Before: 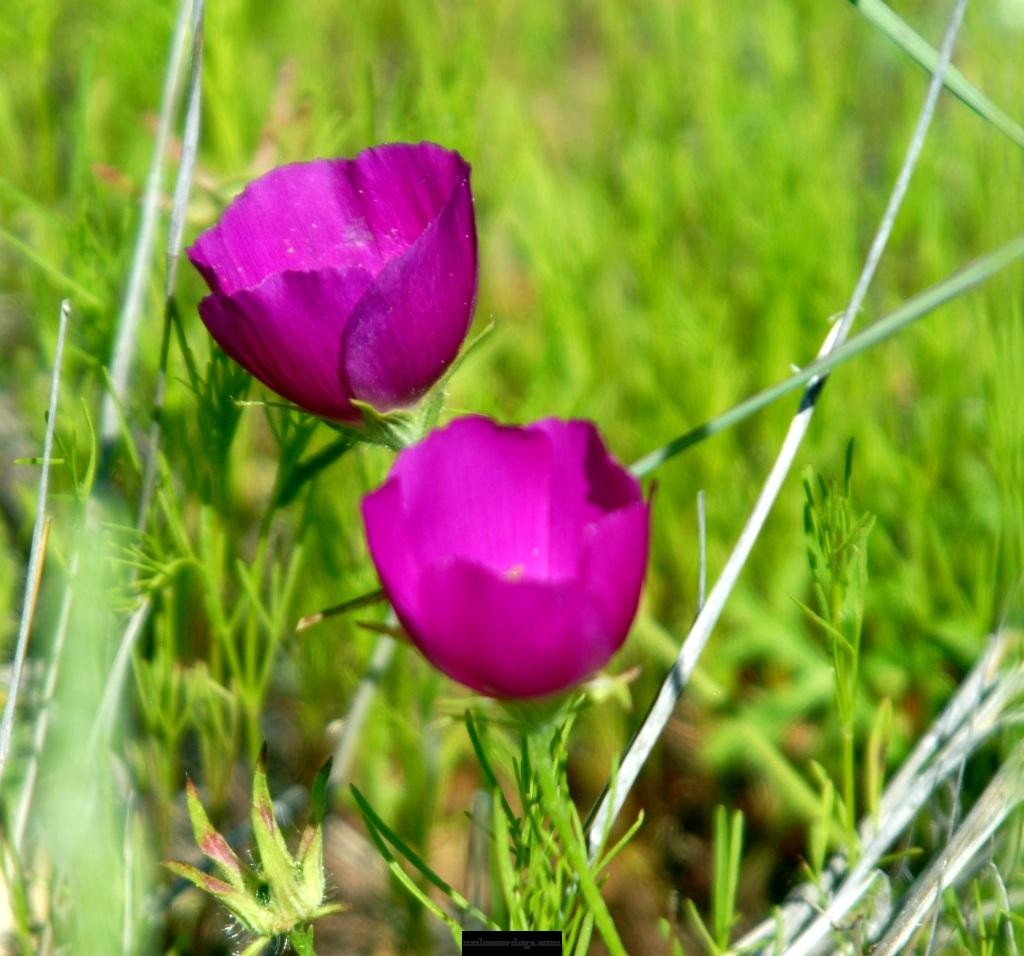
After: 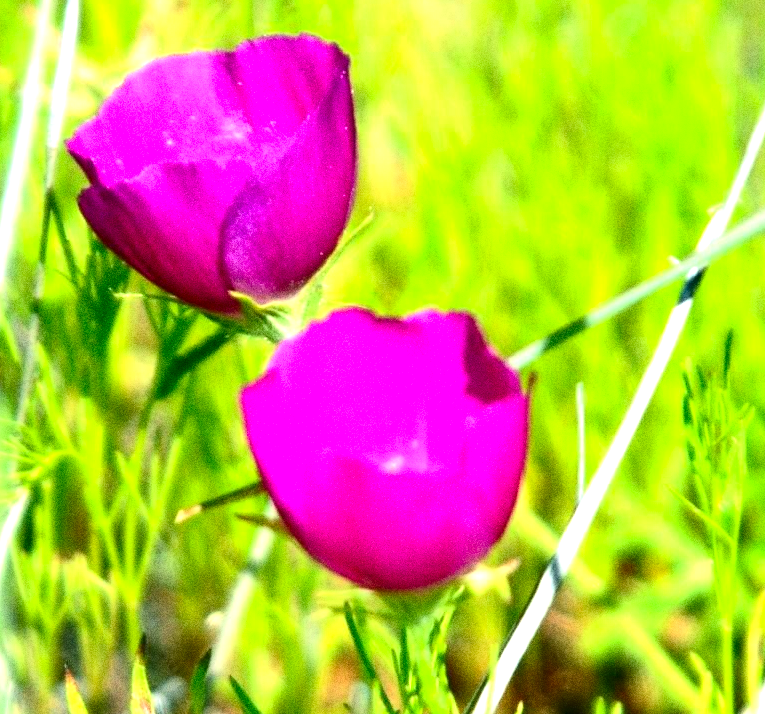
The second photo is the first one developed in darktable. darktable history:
contrast brightness saturation: contrast 0.15, brightness -0.01, saturation 0.1
exposure: black level correction 0, exposure 1.2 EV, compensate exposure bias true, compensate highlight preservation false
crop and rotate: left 11.831%, top 11.346%, right 13.429%, bottom 13.899%
grain: coarseness 0.09 ISO, strength 40%
